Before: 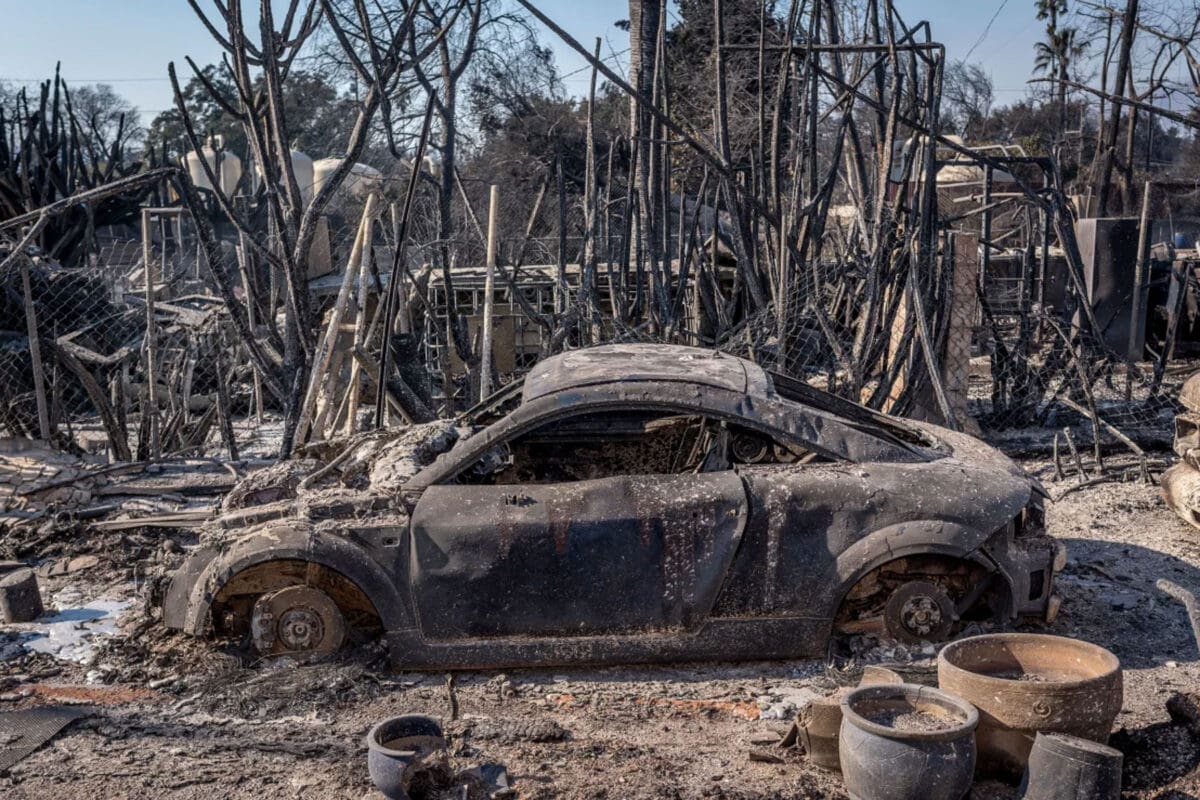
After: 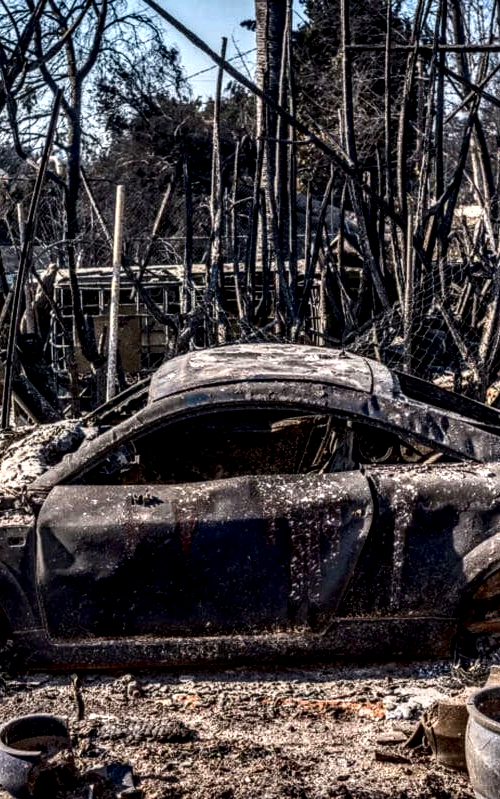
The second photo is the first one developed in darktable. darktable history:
crop: left 31.229%, right 27.105%
local contrast: highlights 19%, detail 186%
contrast brightness saturation: contrast 0.21, brightness -0.11, saturation 0.21
